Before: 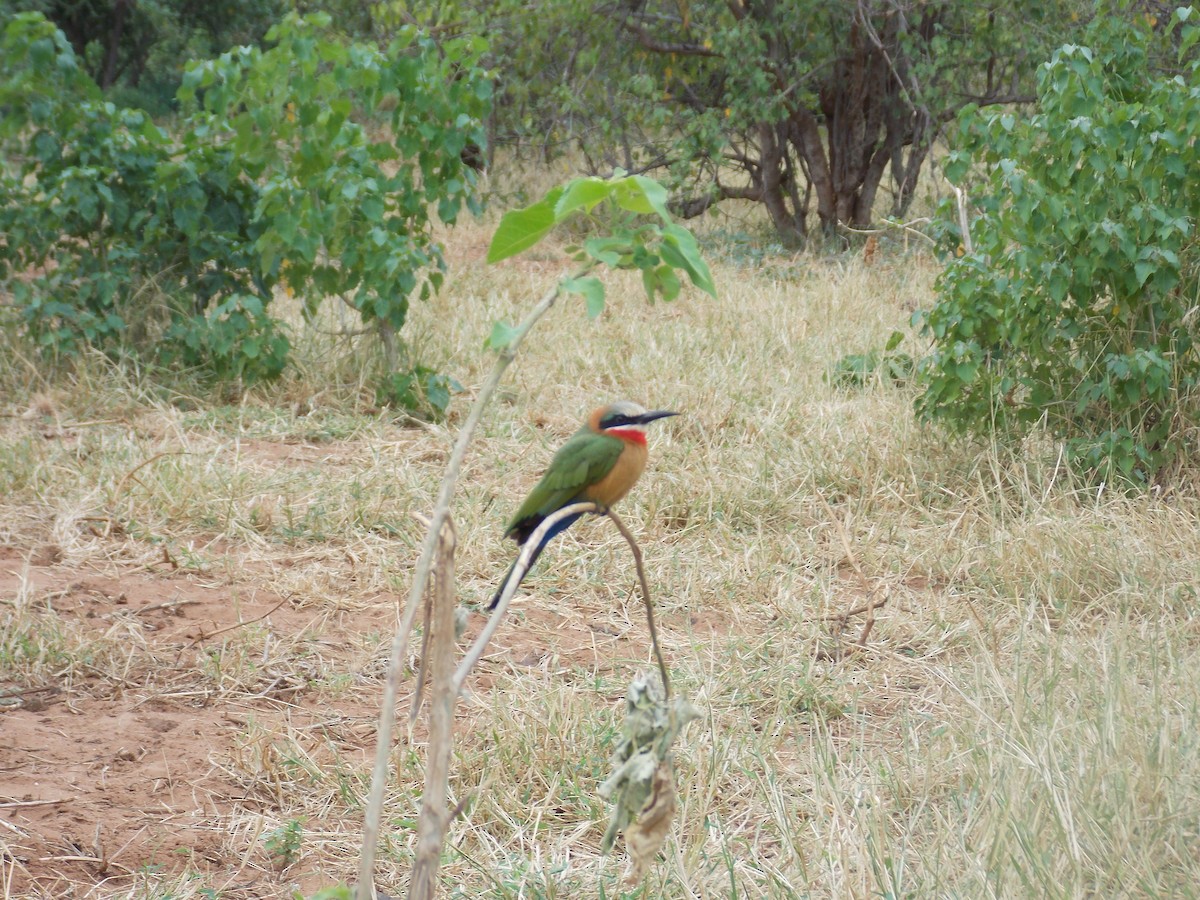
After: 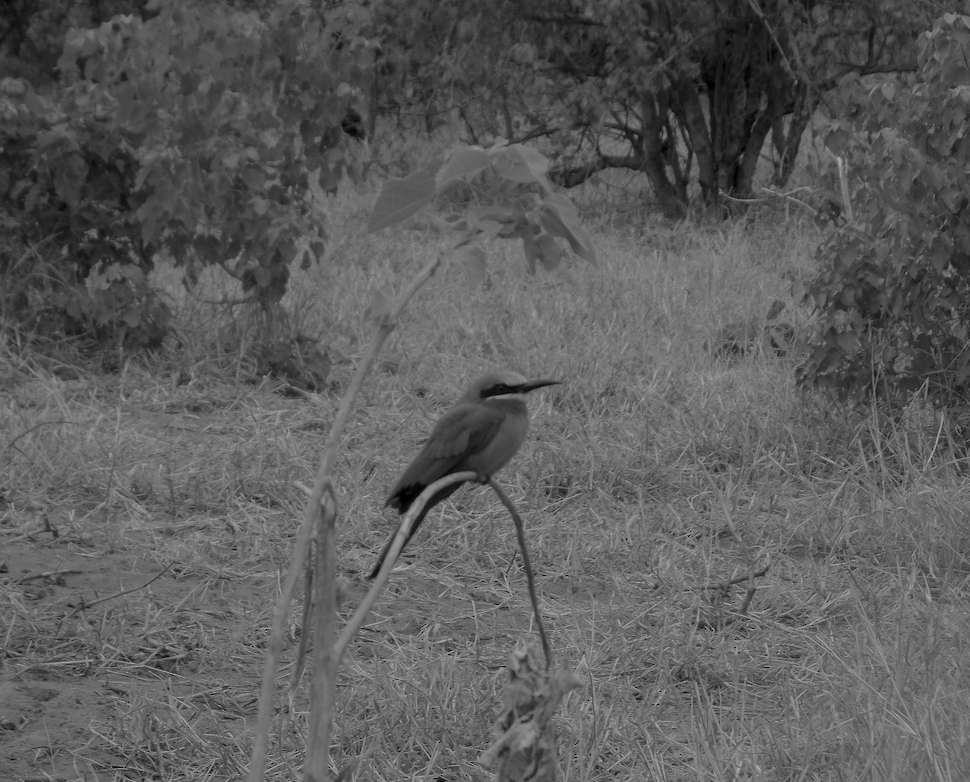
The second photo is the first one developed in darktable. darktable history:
exposure: exposure -0.582 EV, compensate highlight preservation false
color correction: highlights a* -5.94, highlights b* 9.48, shadows a* 10.12, shadows b* 23.94
crop: left 9.929%, top 3.475%, right 9.188%, bottom 9.529%
local contrast: on, module defaults
monochrome: on, module defaults
contrast brightness saturation: brightness -0.02, saturation 0.35
base curve: curves: ch0 [(0, 0) (0.841, 0.609) (1, 1)]
